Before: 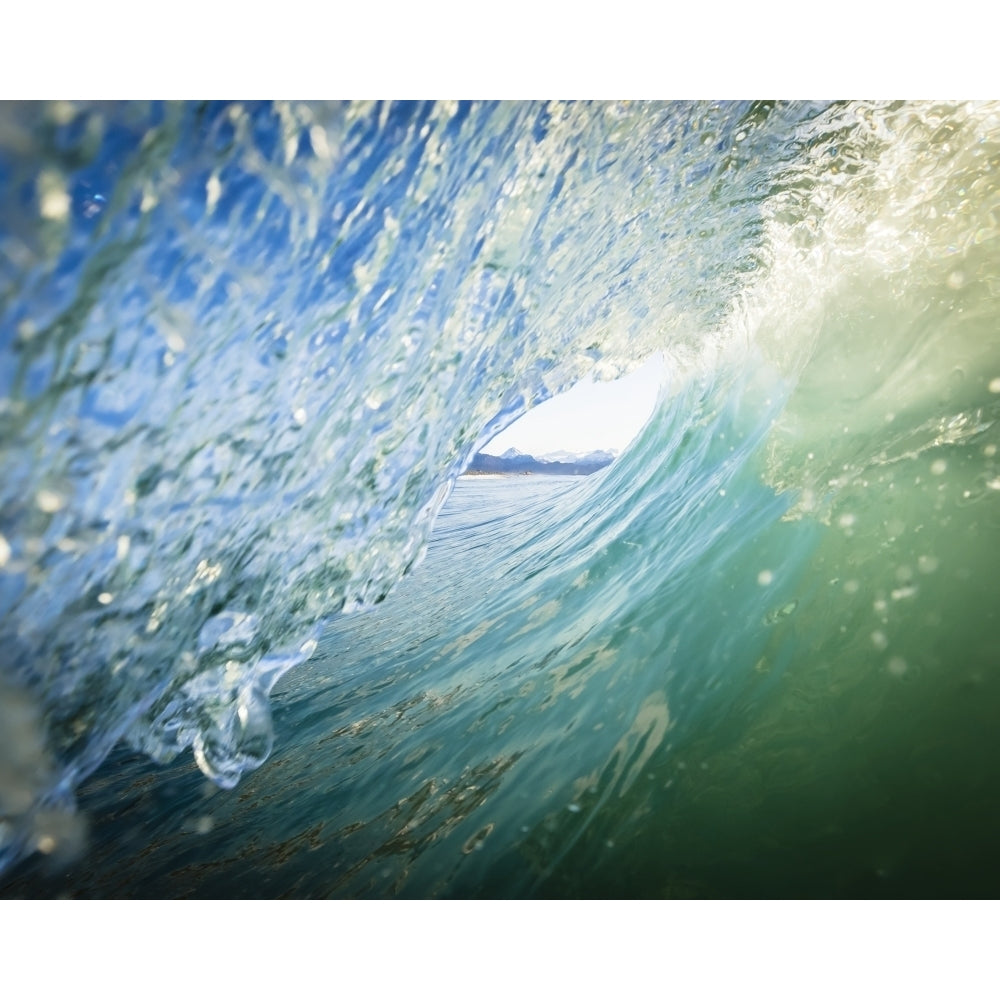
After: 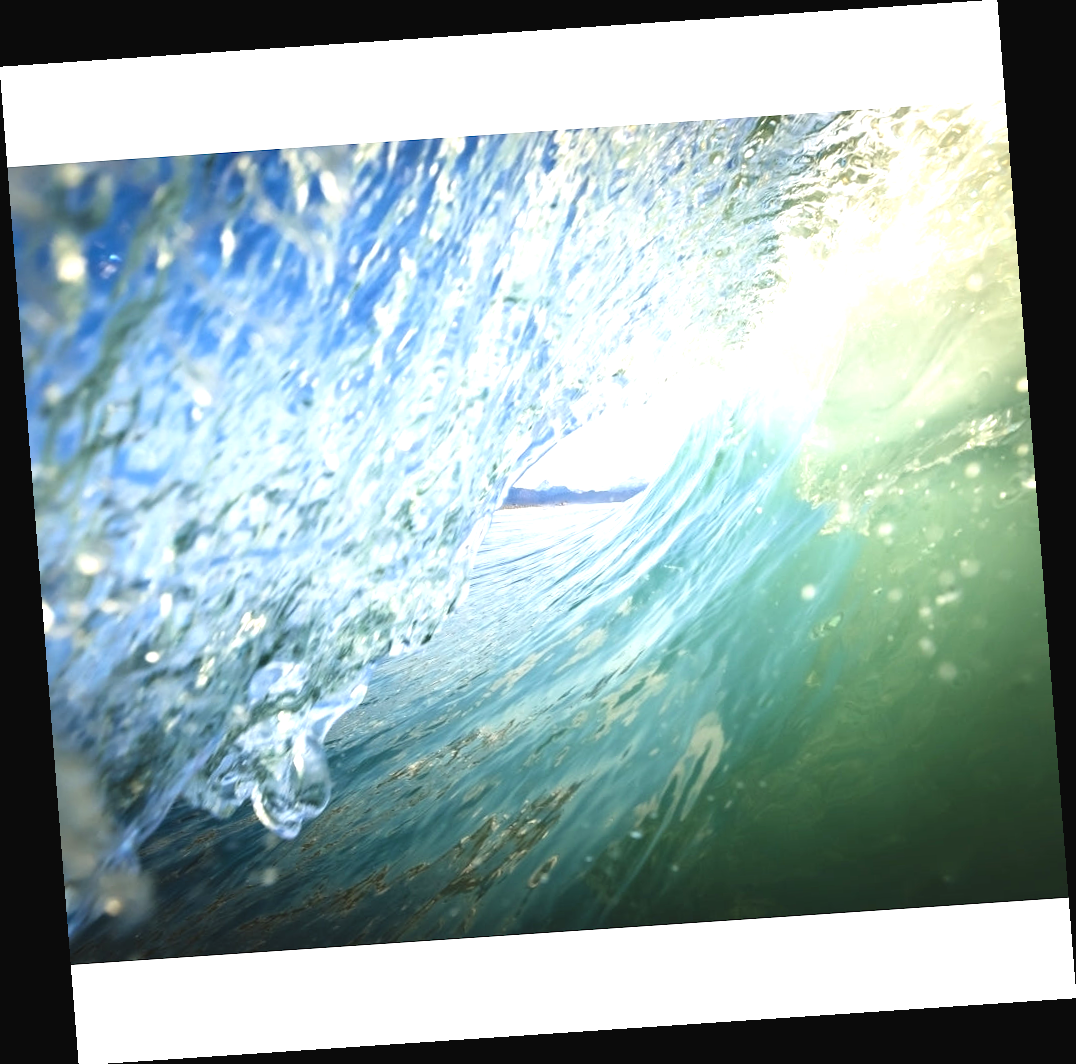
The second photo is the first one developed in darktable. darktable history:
exposure: black level correction -0.002, exposure 0.708 EV, compensate exposure bias true, compensate highlight preservation false
rotate and perspective: rotation -4.2°, shear 0.006, automatic cropping off
